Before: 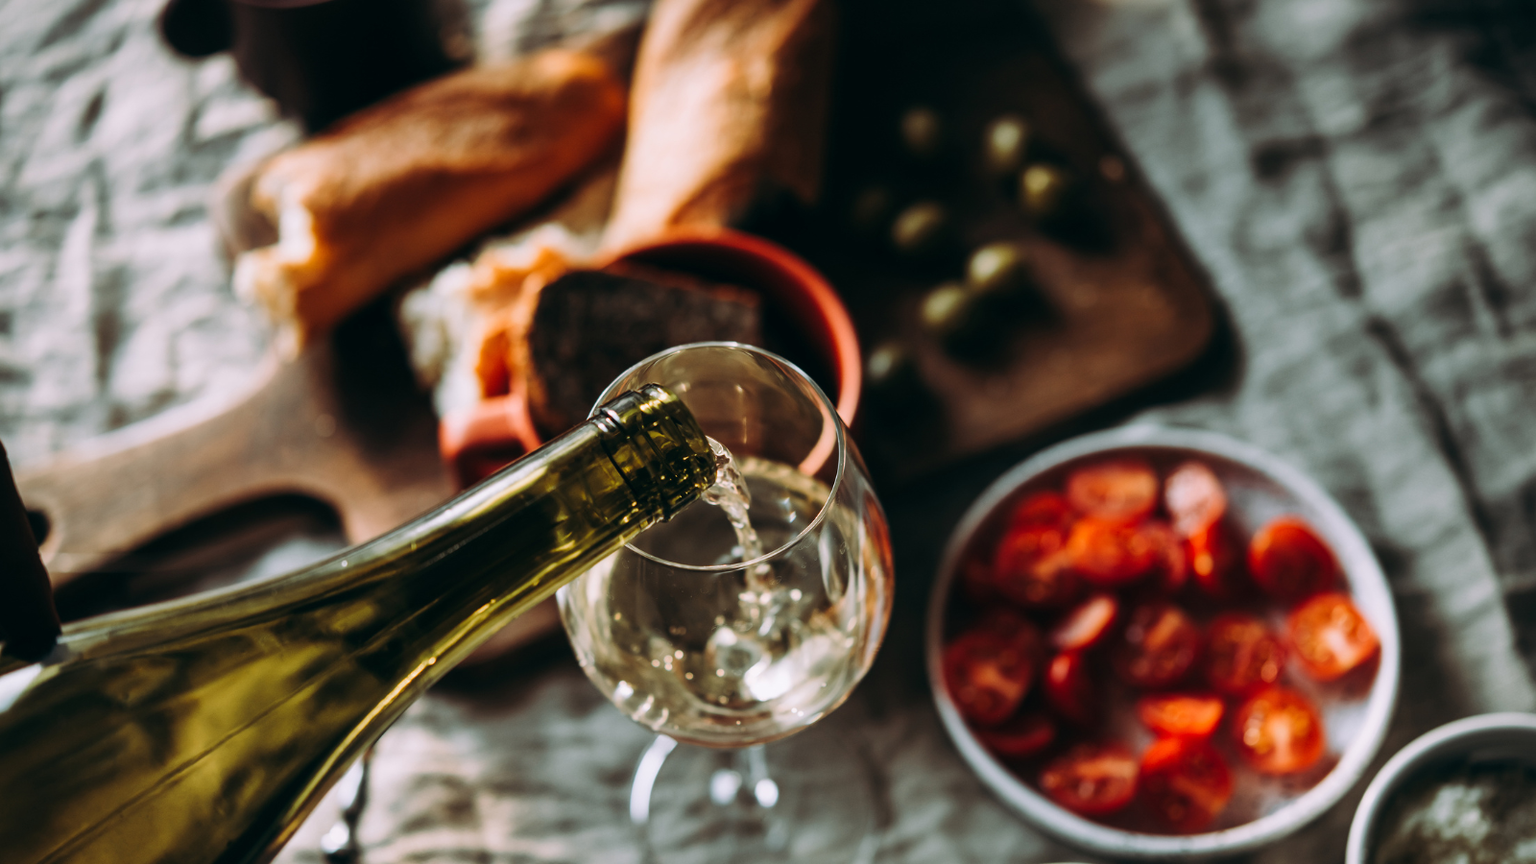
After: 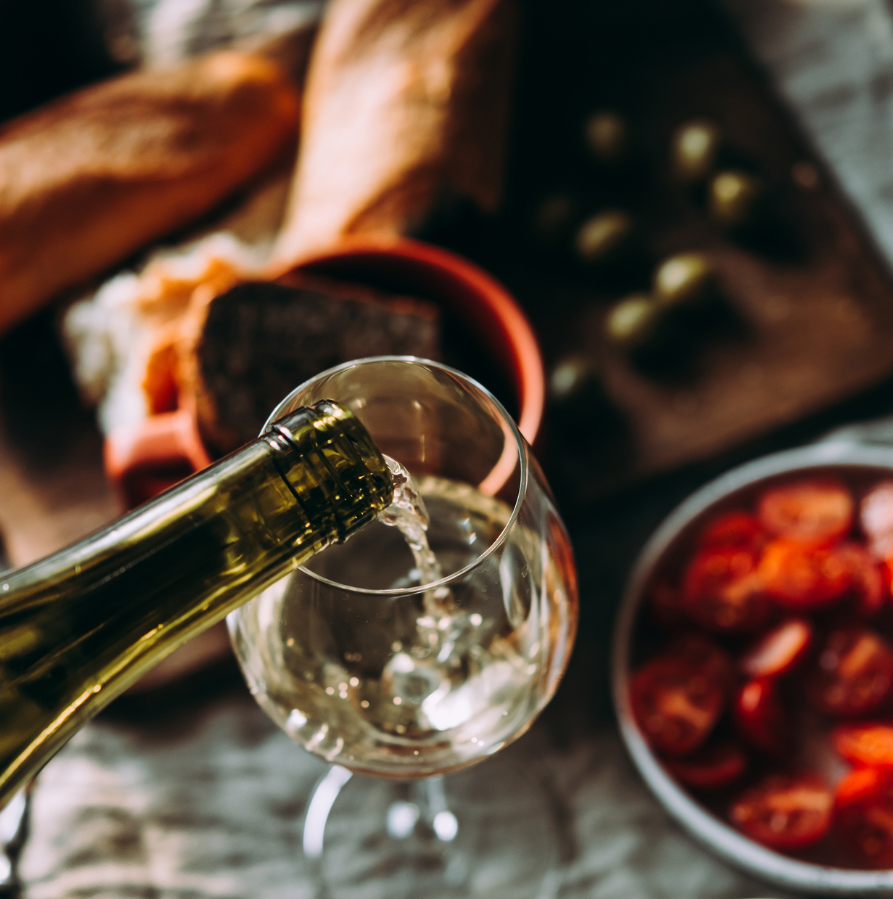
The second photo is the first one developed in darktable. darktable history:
crop: left 22.098%, right 22.044%, bottom 0.009%
